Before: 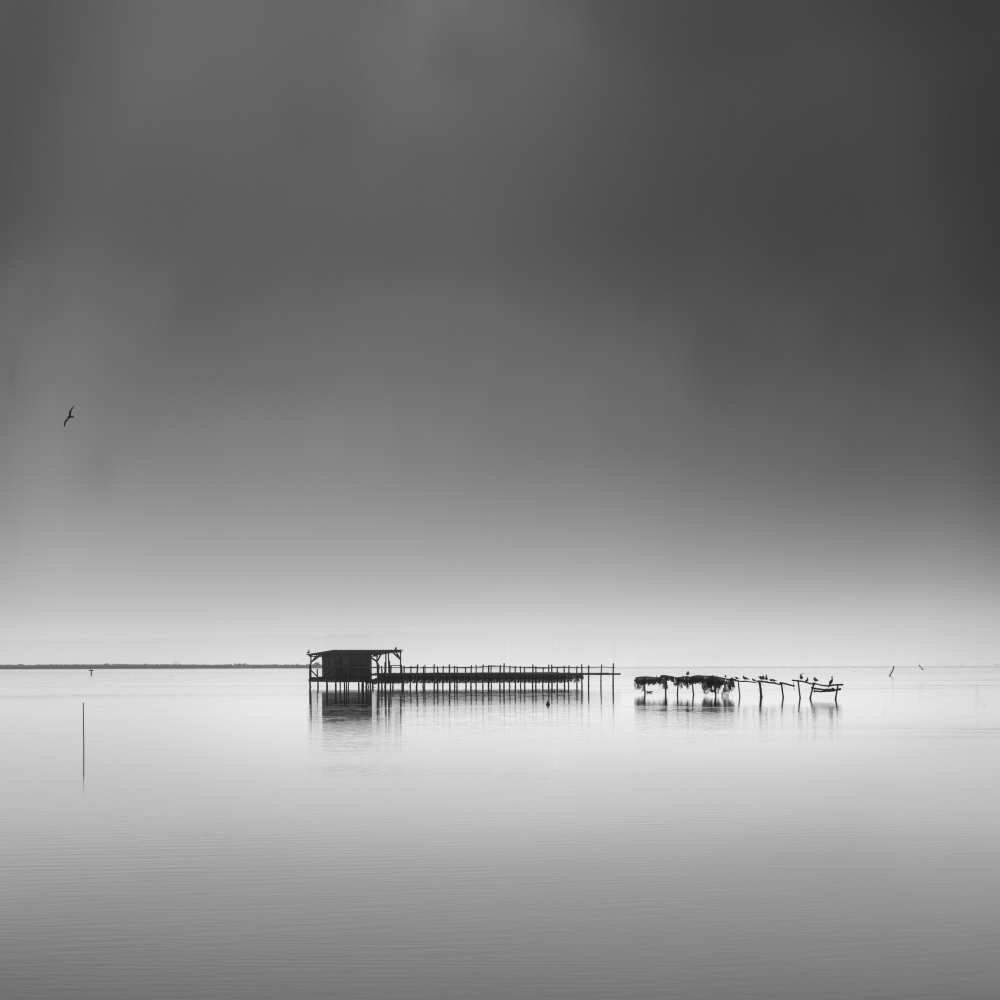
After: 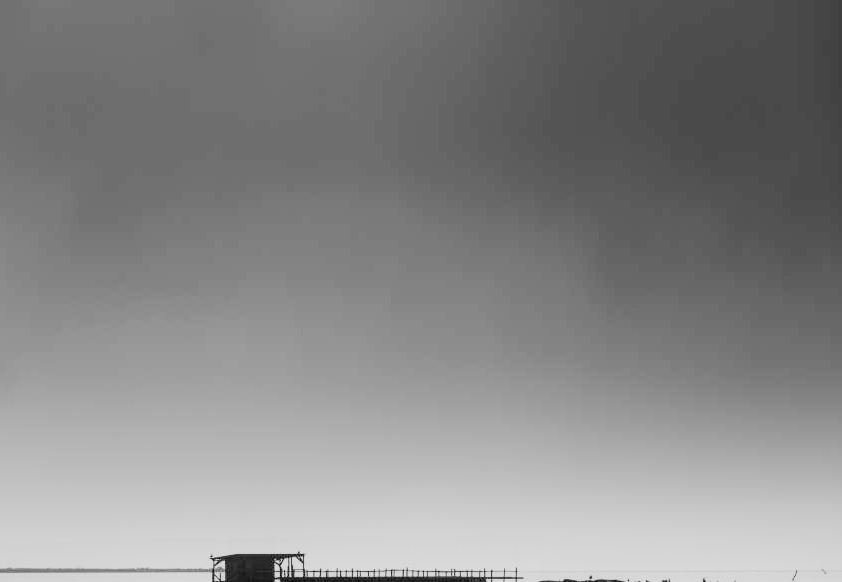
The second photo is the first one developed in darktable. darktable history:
filmic rgb: middle gray luminance 29.85%, black relative exposure -8.9 EV, white relative exposure 7 EV, target black luminance 0%, hardness 2.92, latitude 2.59%, contrast 0.963, highlights saturation mix 5.68%, shadows ↔ highlights balance 12.42%
crop and rotate: left 9.704%, top 9.67%, right 6.096%, bottom 32.106%
contrast brightness saturation: contrast 0.198, brightness 0.147, saturation 0.14
